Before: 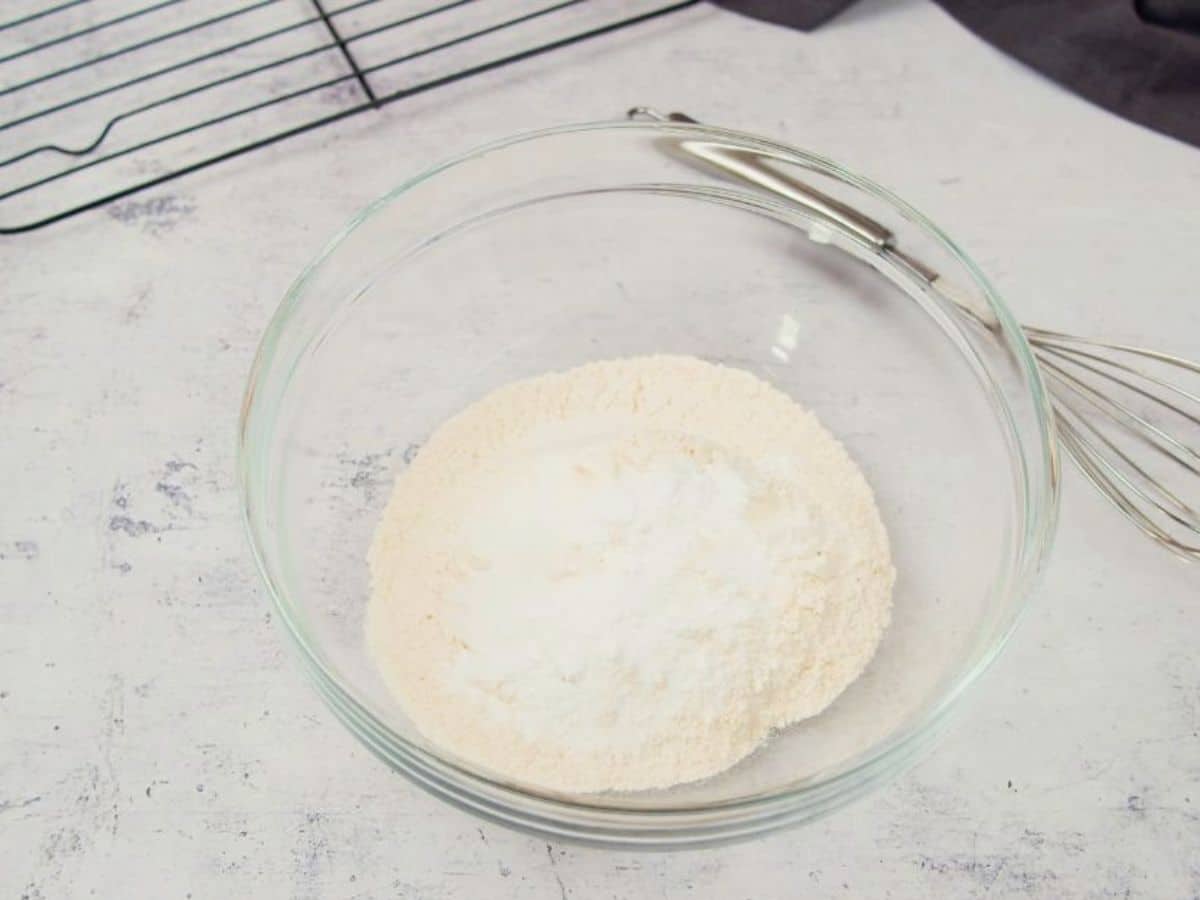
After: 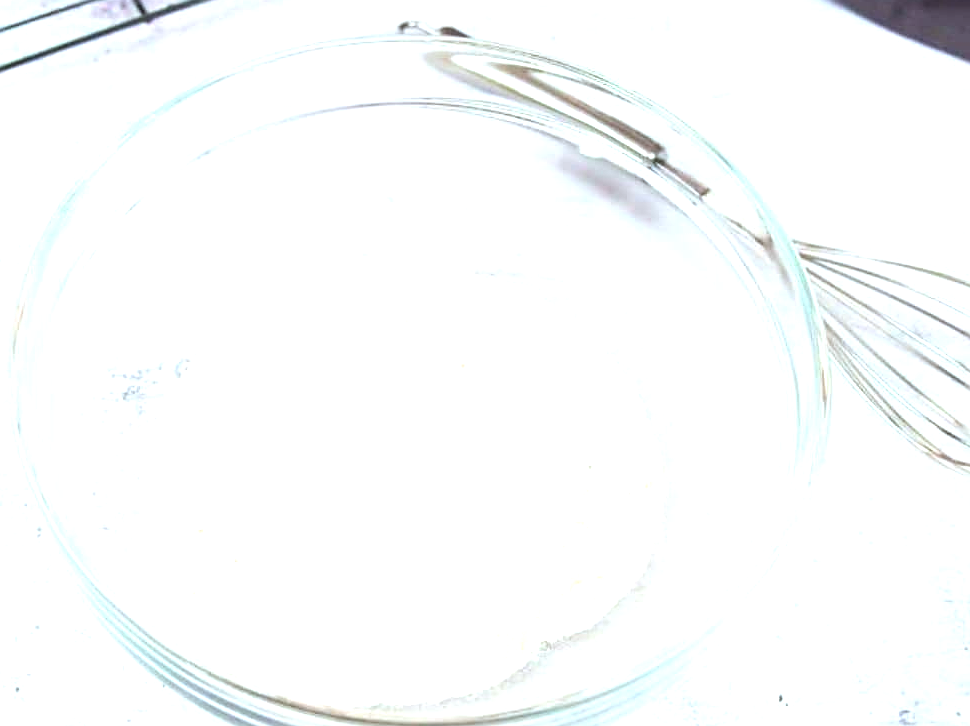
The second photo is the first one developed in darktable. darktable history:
crop: left 19.109%, top 9.666%, right 0%, bottom 9.591%
sharpen: on, module defaults
exposure: black level correction -0.005, exposure 1 EV, compensate exposure bias true, compensate highlight preservation false
color correction: highlights a* -4.07, highlights b* -10.7
contrast brightness saturation: contrast 0.038, saturation 0.159
